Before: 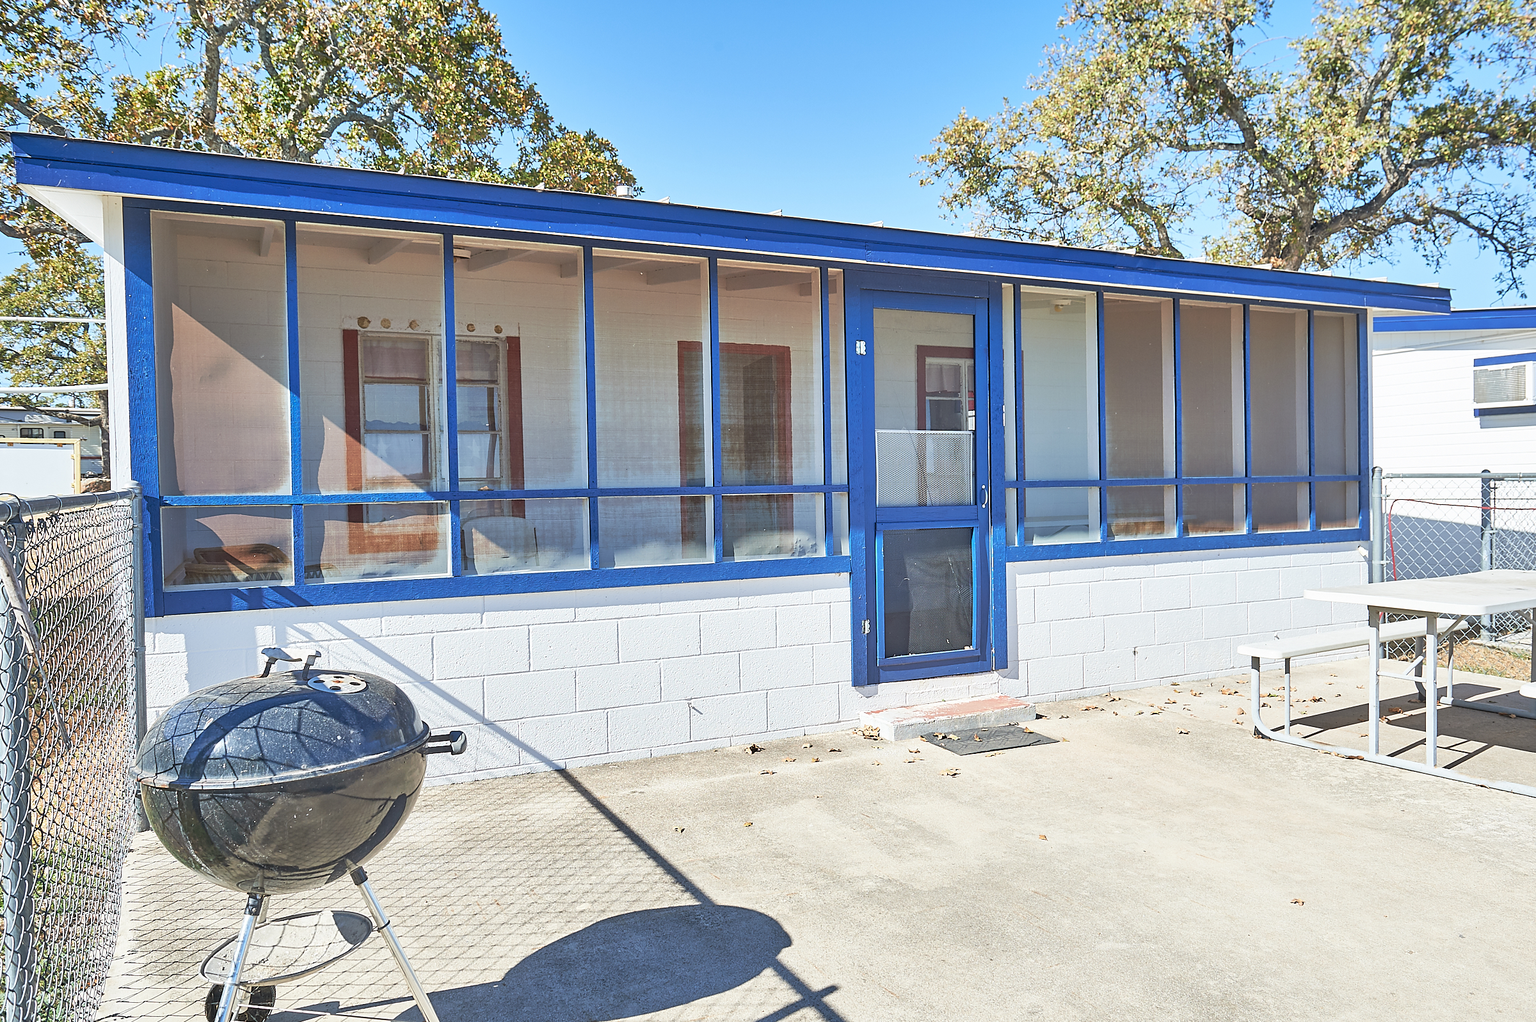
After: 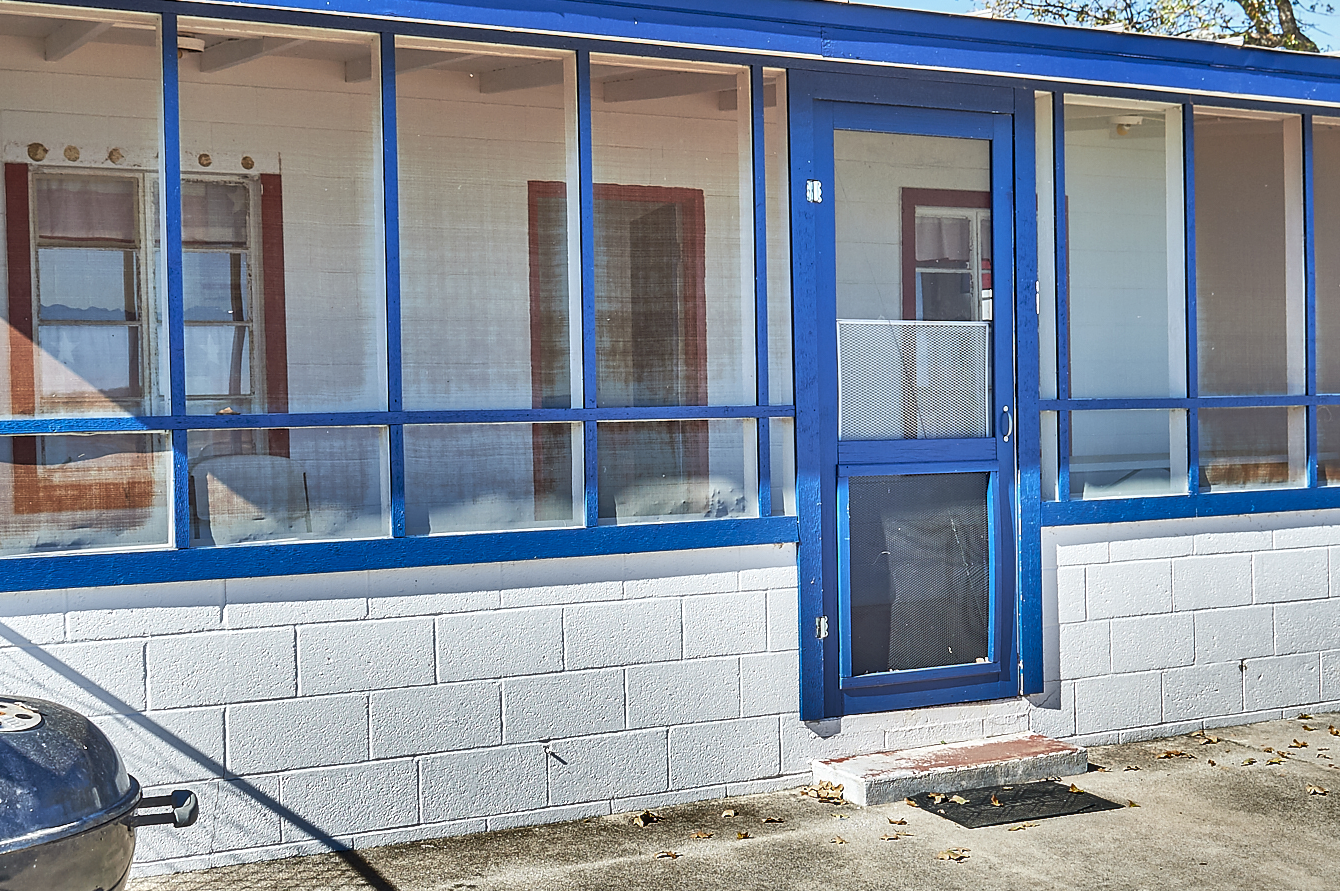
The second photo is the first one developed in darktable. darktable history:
local contrast: on, module defaults
crop and rotate: left 22.13%, top 22.054%, right 22.026%, bottom 22.102%
shadows and highlights: shadows 24.5, highlights -78.15, soften with gaussian
